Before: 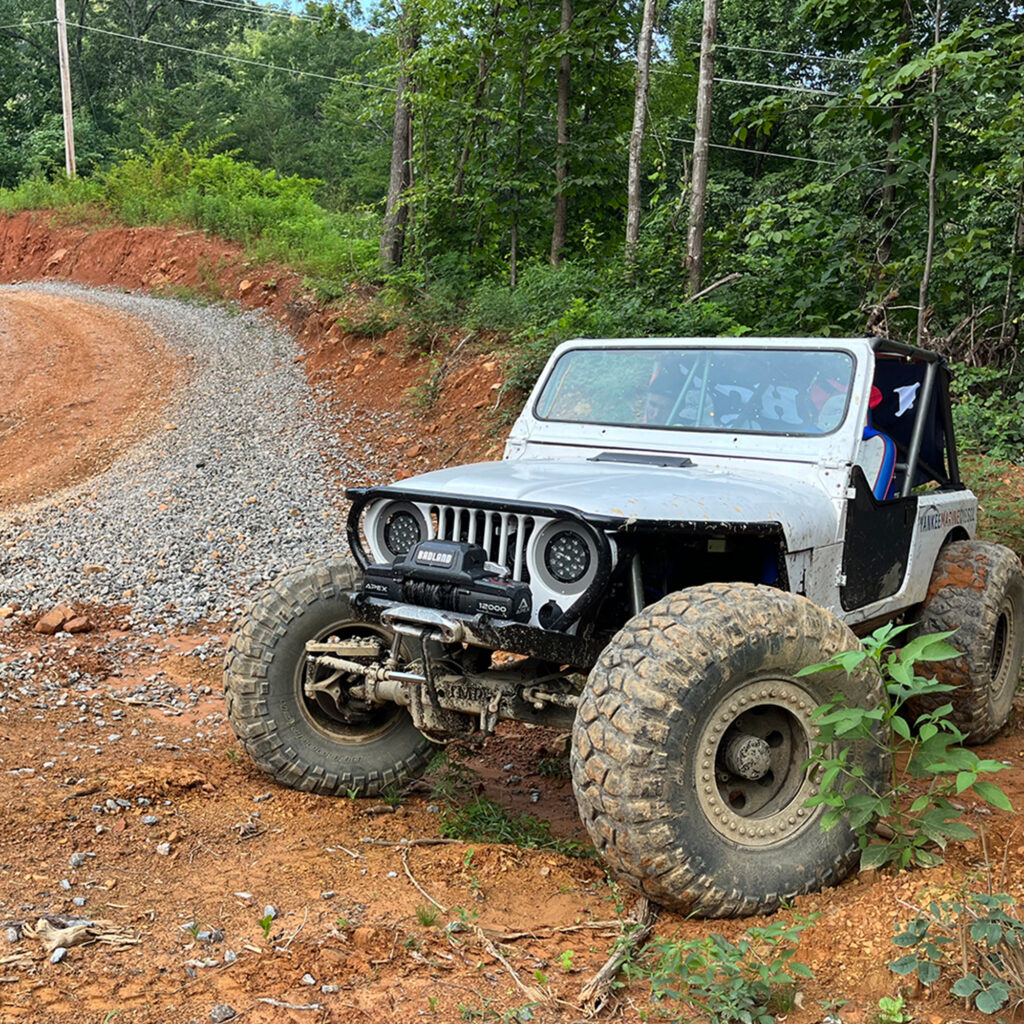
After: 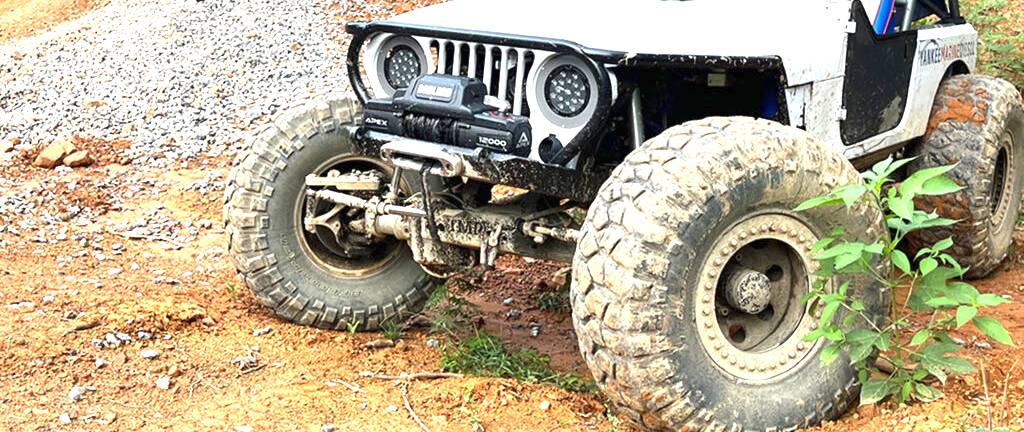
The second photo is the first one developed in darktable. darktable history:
crop: top 45.592%, bottom 12.16%
exposure: black level correction 0, exposure 1.442 EV, compensate highlight preservation false
